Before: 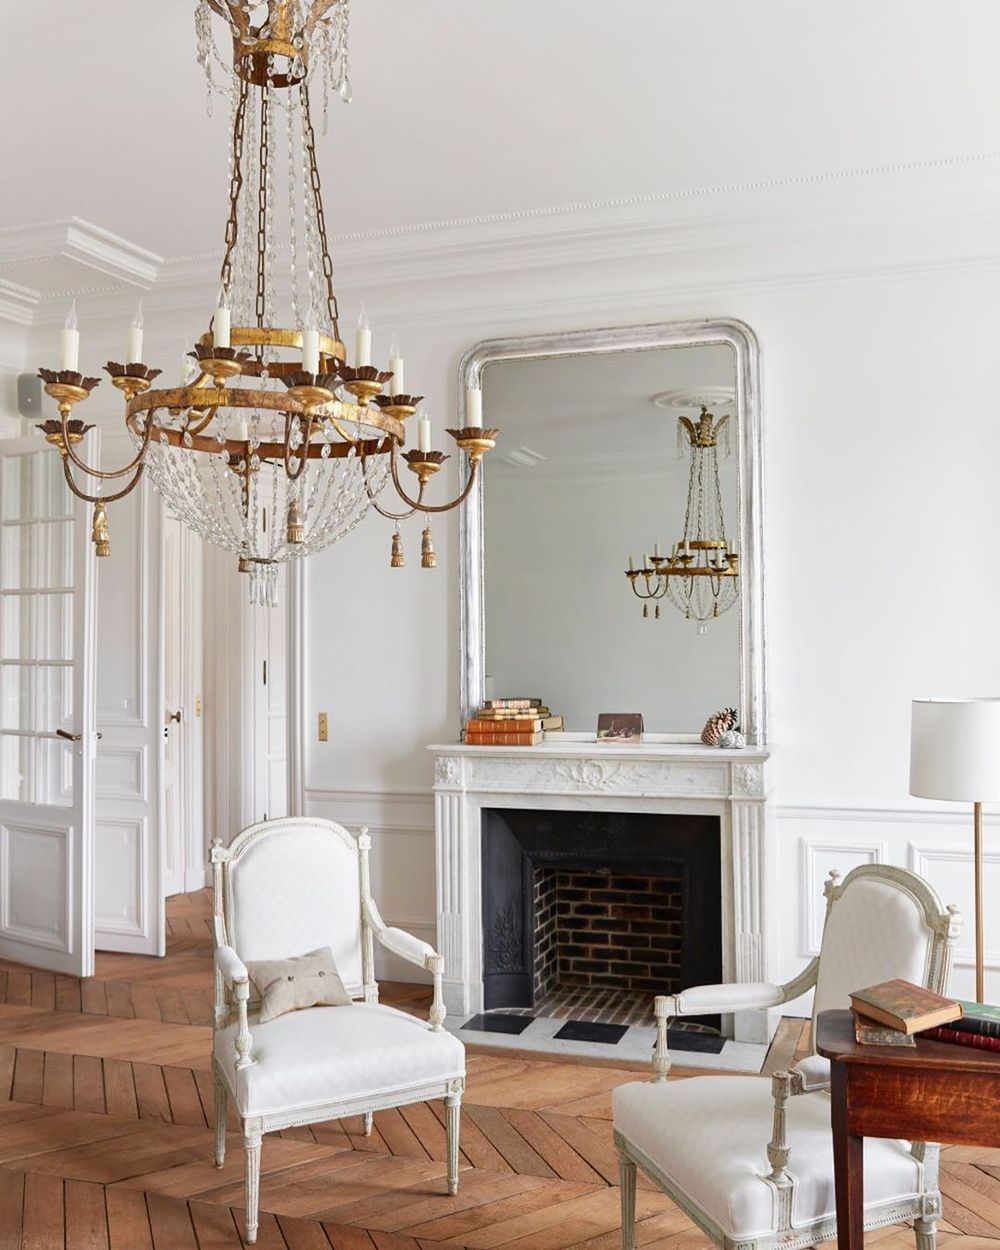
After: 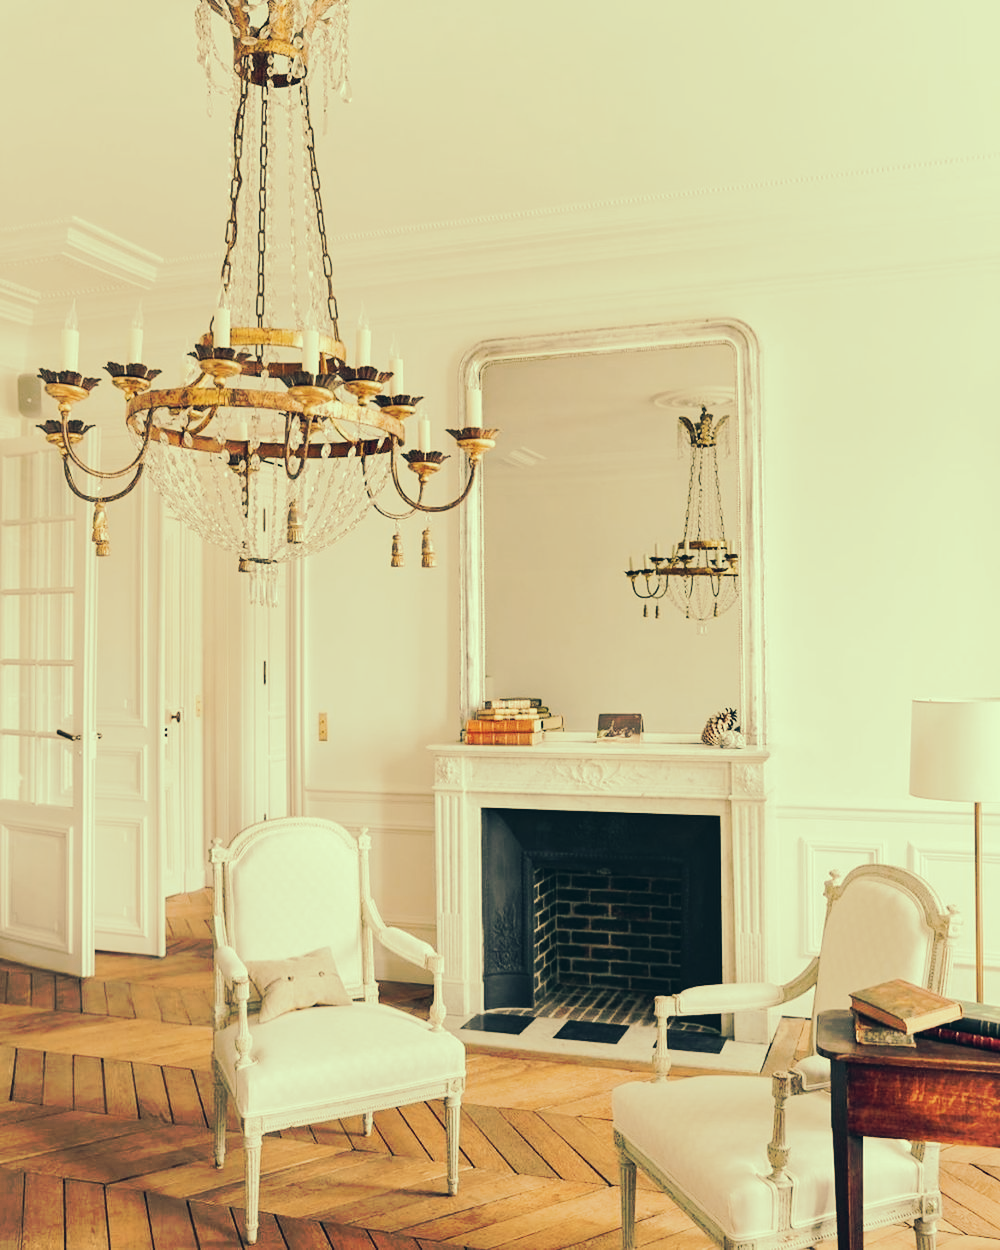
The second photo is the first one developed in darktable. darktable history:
tone curve: curves: ch0 [(0, 0) (0.003, 0.003) (0.011, 0.011) (0.025, 0.024) (0.044, 0.043) (0.069, 0.067) (0.1, 0.096) (0.136, 0.131) (0.177, 0.171) (0.224, 0.216) (0.277, 0.266) (0.335, 0.322) (0.399, 0.384) (0.468, 0.45) (0.543, 0.565) (0.623, 0.641) (0.709, 0.723) (0.801, 0.81) (0.898, 0.902) (1, 1)], preserve colors none
color look up table: target L [92.68, 91.77, 88.56, 81.47, 79.13, 76.89, 75.96, 60.49, 66.56, 55.87, 47.19, 37.06, 17.51, 200, 92.48, 84.64, 81.8, 76.68, 81.33, 69.98, 73.19, 61.82, 56.75, 49.5, 10.94, 5.831, 88.24, 90.88, 79.39, 79.67, 85.33, 80.82, 61.35, 65.92, 55.34, 69.13, 47.28, 34.68, 27.46, 37.21, 10.93, 5.83, 85.26, 85.41, 72.81, 63.4, 62.26, 44.05, 11.71], target a [-15.25, -13.82, -29.23, -33.54, -24.12, -11.89, -9.935, -56.05, -2.472, -28.43, -42.31, -18.82, -19.1, 0, -7.572, 4.52, 3.678, 19.73, 15.1, 5.245, 33.84, 21.28, 40.58, 51.98, 14.61, -5.95, -2.46, -4.841, -2.52, 19, 3.945, 5.417, 20.63, 18.08, 0.087, 19.32, 11.02, 45.19, -9.153, 22.33, 1.577, -3.52, -37.05, -8.46, -30.32, -24.41, -1.939, -31.6, -6.006], target b [24.38, 45.16, 43.8, 36.9, 32.09, 50.79, 24.59, 47.02, 39.44, 16.33, 30.57, 28.53, 3.012, 0, 24.84, 38.47, 26.83, 71.72, 29.74, 66.3, 42.62, 43.31, 56.34, 30.9, -0.837, -6.831, 21.6, 19.58, 3.512, 20.12, 16.59, 5.285, 17.68, 12.33, -12.47, 3.108, -8.053, 8.212, 0.34, -27.22, -25.89, -9.864, 16.94, 10.05, 8.887, -1.96, 14.86, -0.599, -16.18], num patches 49
